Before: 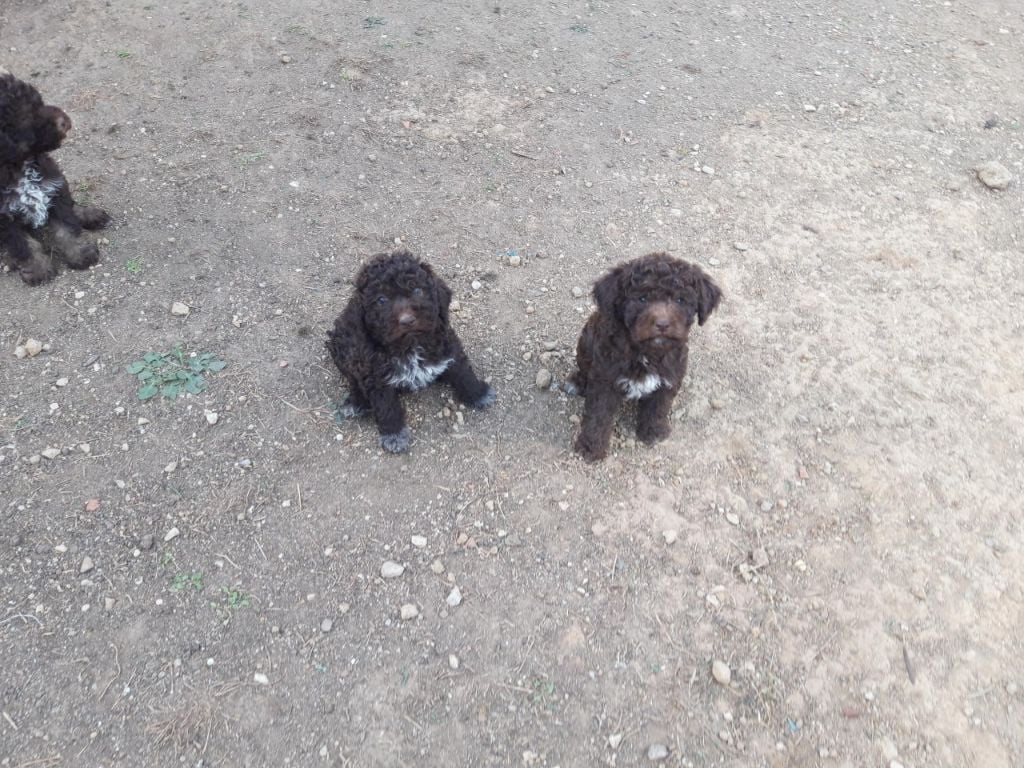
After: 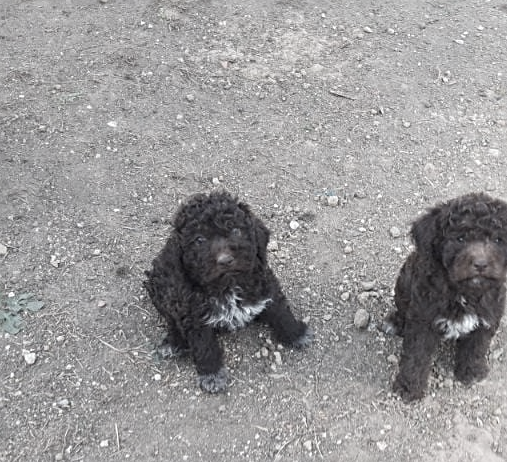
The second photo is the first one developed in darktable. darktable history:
crop: left 17.807%, top 7.854%, right 32.651%, bottom 31.901%
sharpen: on, module defaults
velvia: on, module defaults
color correction: highlights b* 0.035, saturation 0.322
